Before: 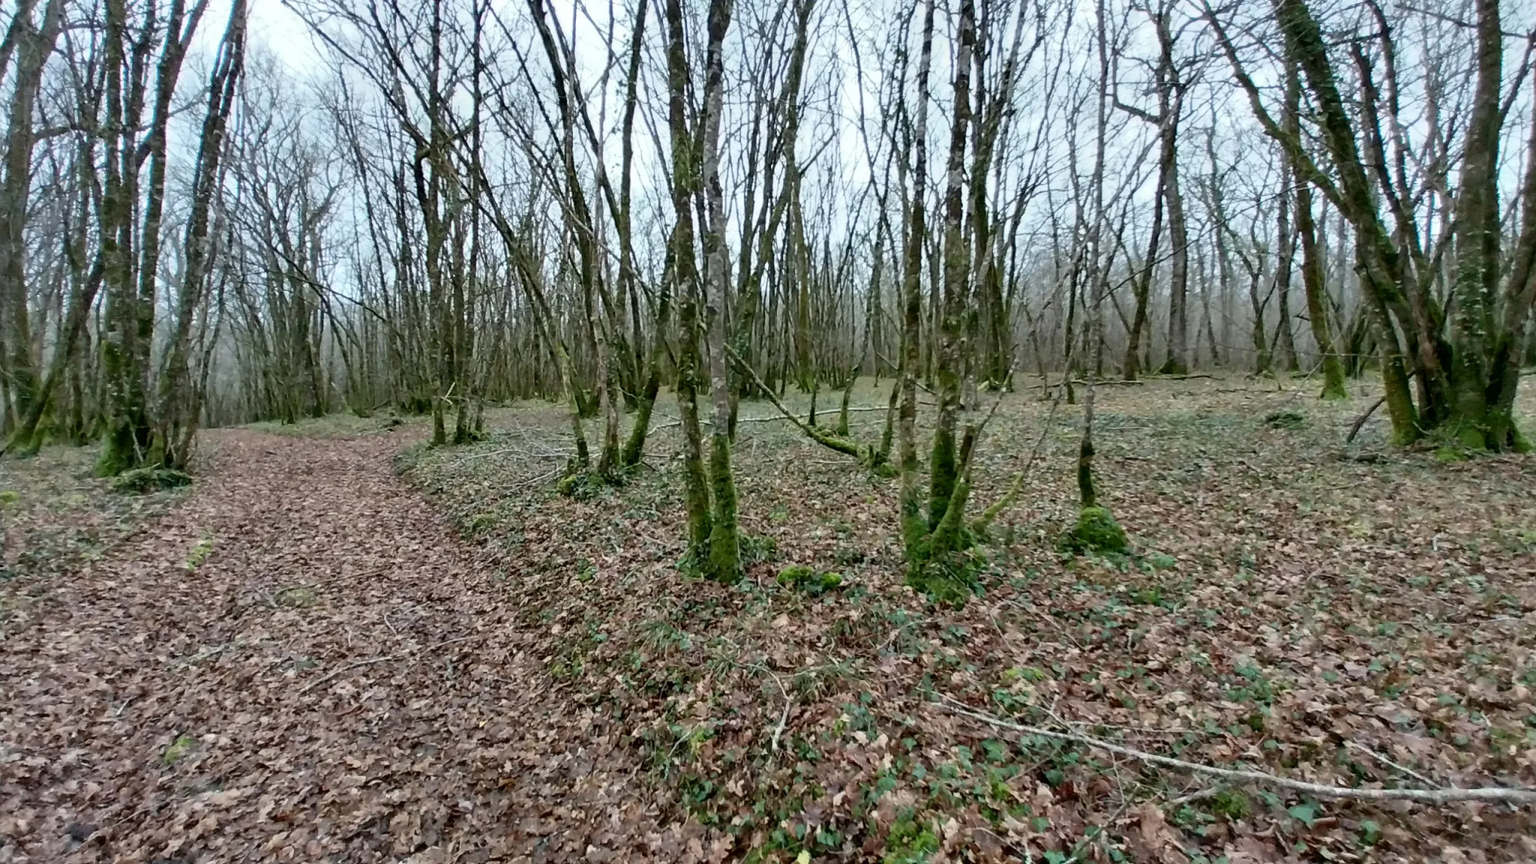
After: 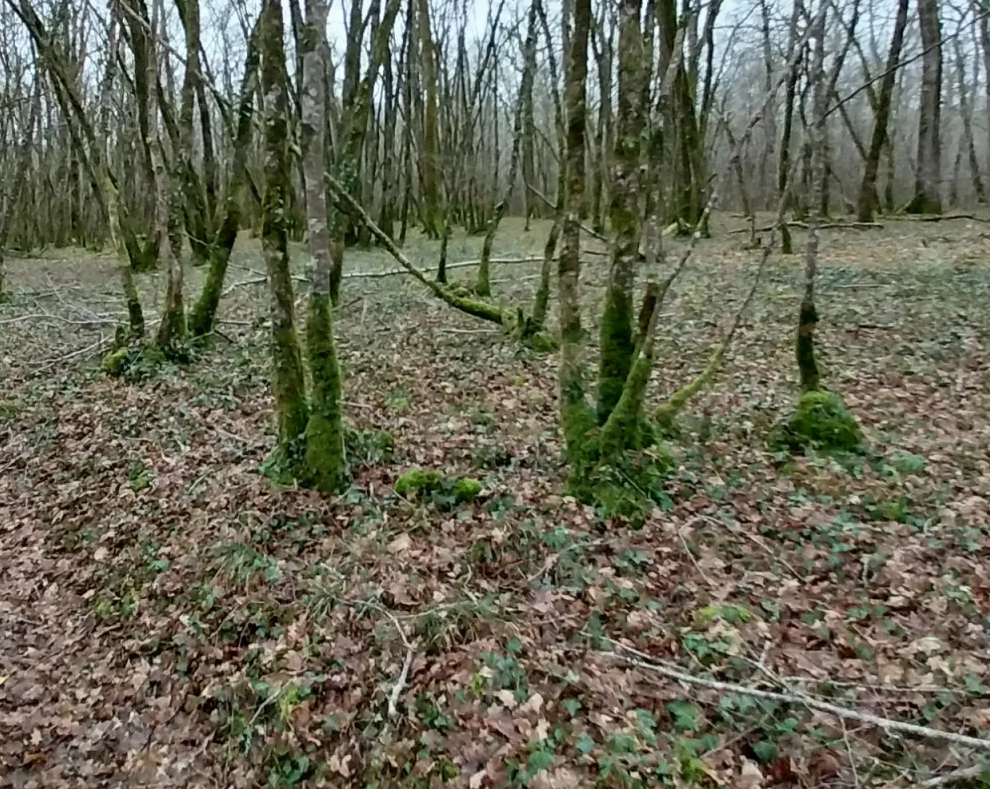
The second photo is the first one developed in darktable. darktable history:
crop: left 31.33%, top 24.826%, right 20.32%, bottom 6.631%
